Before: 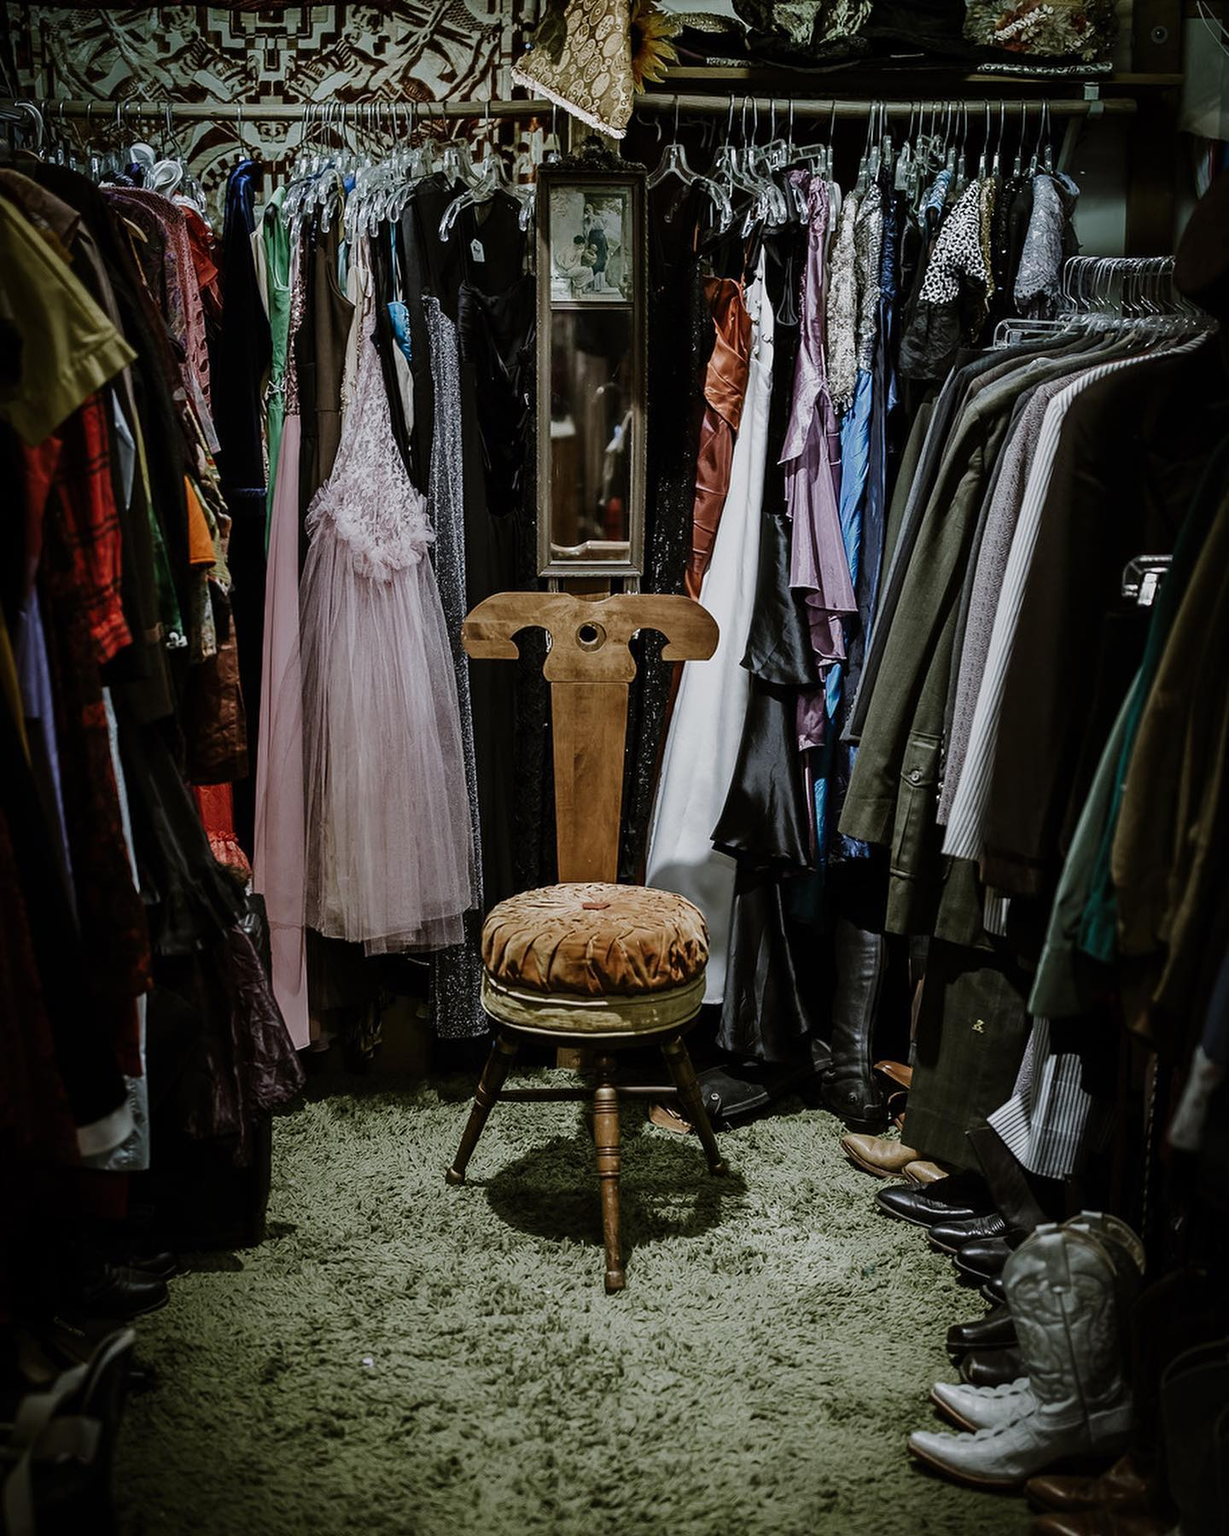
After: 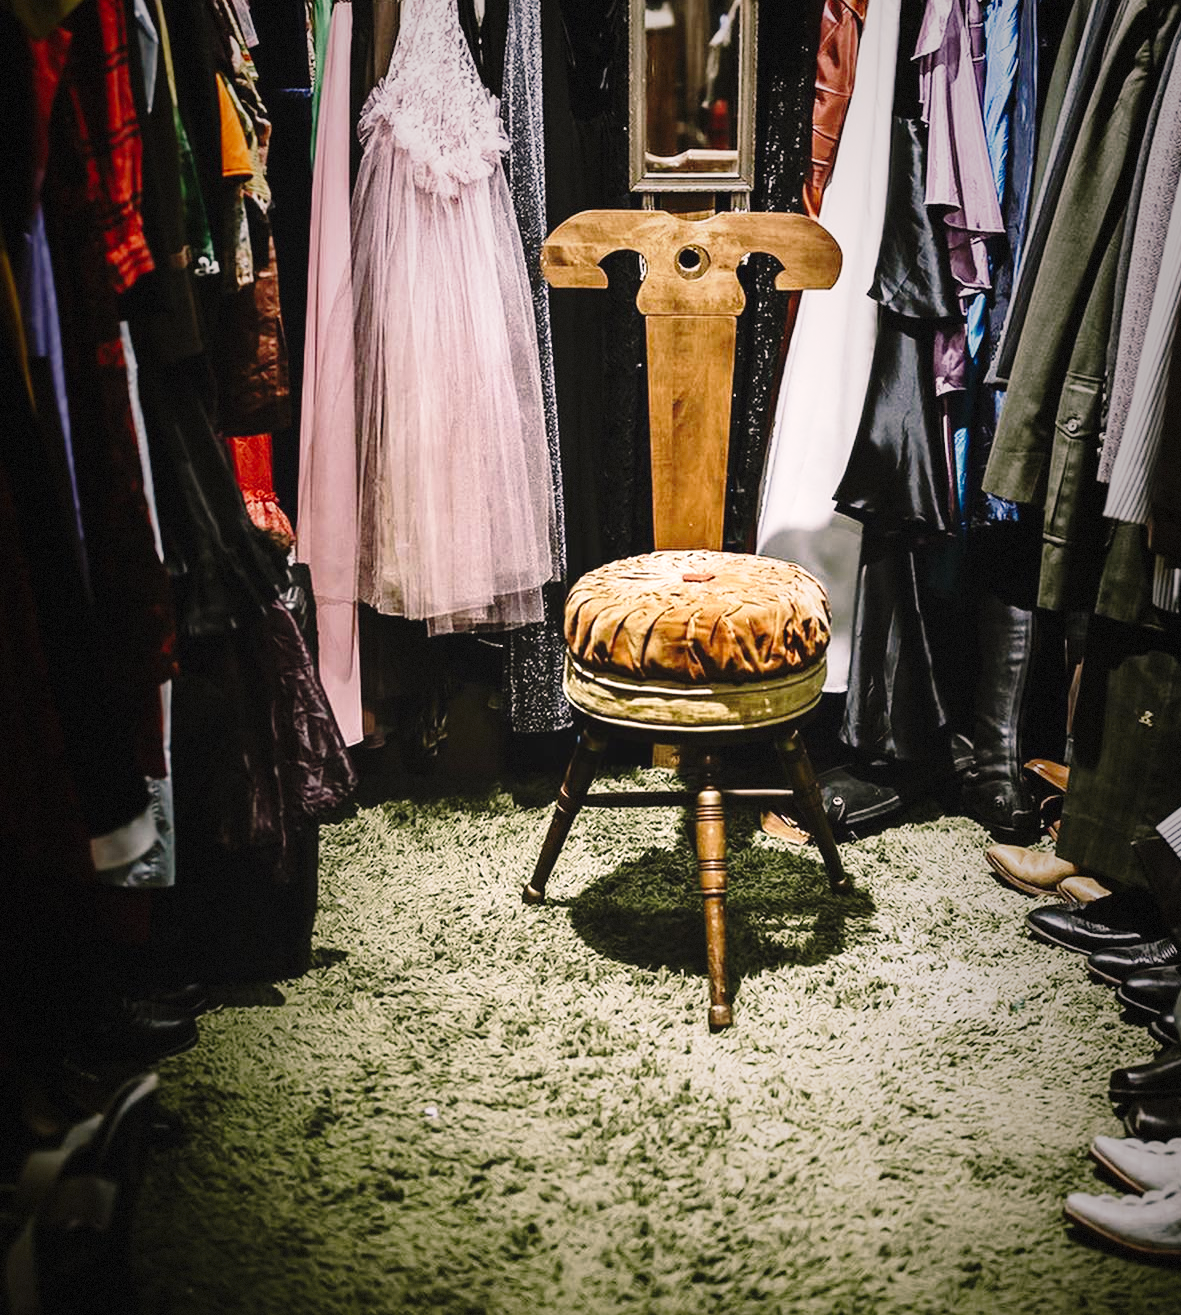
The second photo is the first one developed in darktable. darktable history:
crop: top 26.924%, right 17.963%
base curve: curves: ch0 [(0, 0) (0.028, 0.03) (0.121, 0.232) (0.46, 0.748) (0.859, 0.968) (1, 1)], preserve colors none
color balance rgb: highlights gain › chroma 4.48%, highlights gain › hue 30.85°, global offset › luminance 0.5%, perceptual saturation grading › global saturation -0.418%, perceptual brilliance grading › global brilliance 11.004%
exposure: black level correction 0, exposure 0.499 EV, compensate exposure bias true, compensate highlight preservation false
vignetting: fall-off start 18.41%, fall-off radius 137.56%, brightness -0.574, saturation 0.002, width/height ratio 0.627, shape 0.601, dithering 8-bit output, unbound false
